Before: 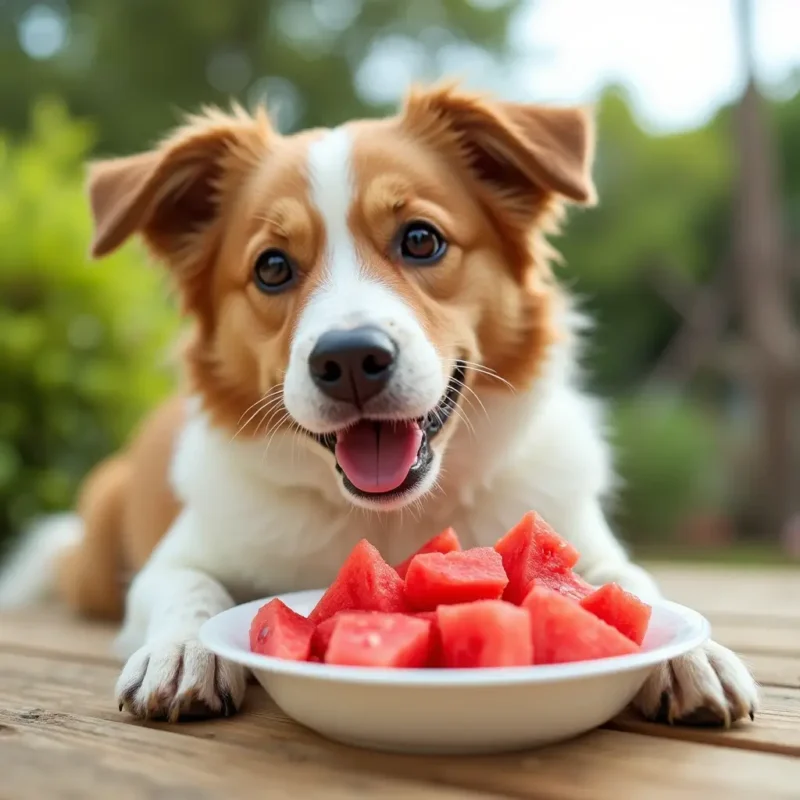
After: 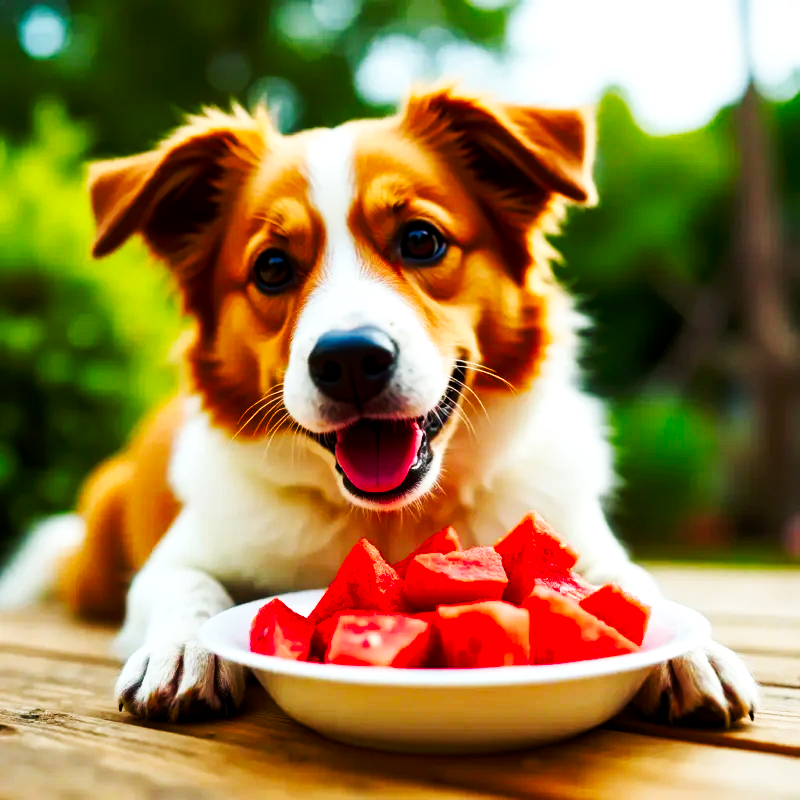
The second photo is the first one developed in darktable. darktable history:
local contrast: mode bilateral grid, contrast 20, coarseness 50, detail 132%, midtone range 0.2
tone curve: curves: ch0 [(0, 0) (0.003, 0.003) (0.011, 0.005) (0.025, 0.005) (0.044, 0.008) (0.069, 0.015) (0.1, 0.023) (0.136, 0.032) (0.177, 0.046) (0.224, 0.072) (0.277, 0.124) (0.335, 0.174) (0.399, 0.253) (0.468, 0.365) (0.543, 0.519) (0.623, 0.675) (0.709, 0.805) (0.801, 0.908) (0.898, 0.97) (1, 1)], preserve colors none
color balance rgb: perceptual saturation grading › global saturation 39.92%, perceptual saturation grading › highlights -25.022%, perceptual saturation grading › mid-tones 35.632%, perceptual saturation grading › shadows 35.988%, global vibrance 9.785%
tone equalizer: on, module defaults
